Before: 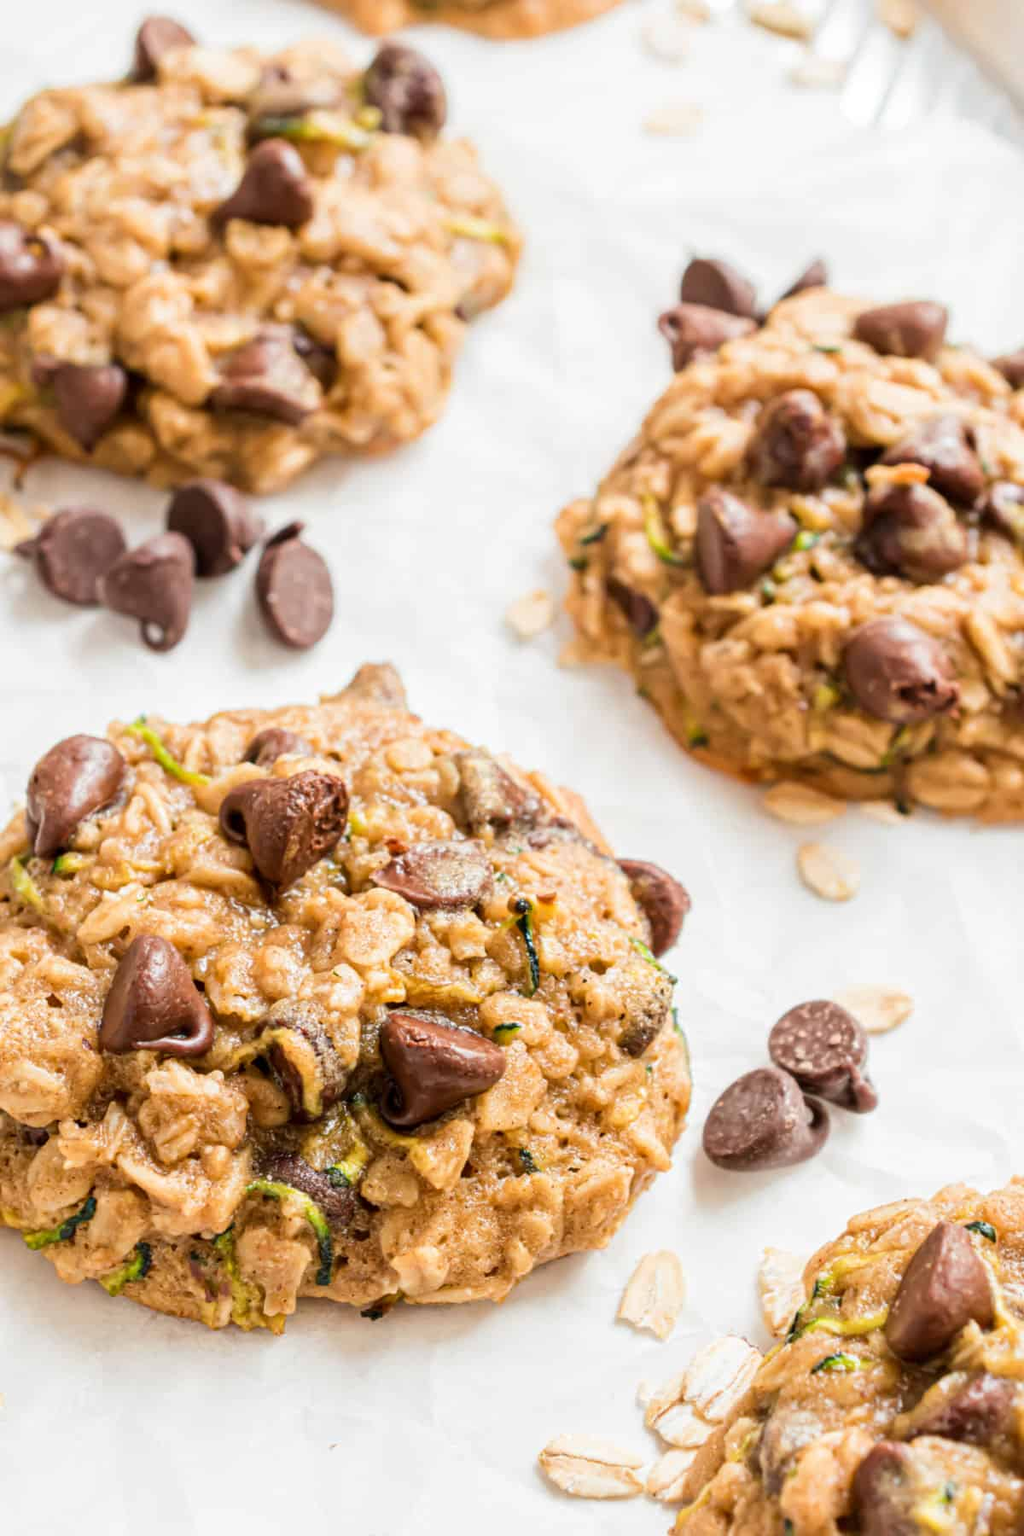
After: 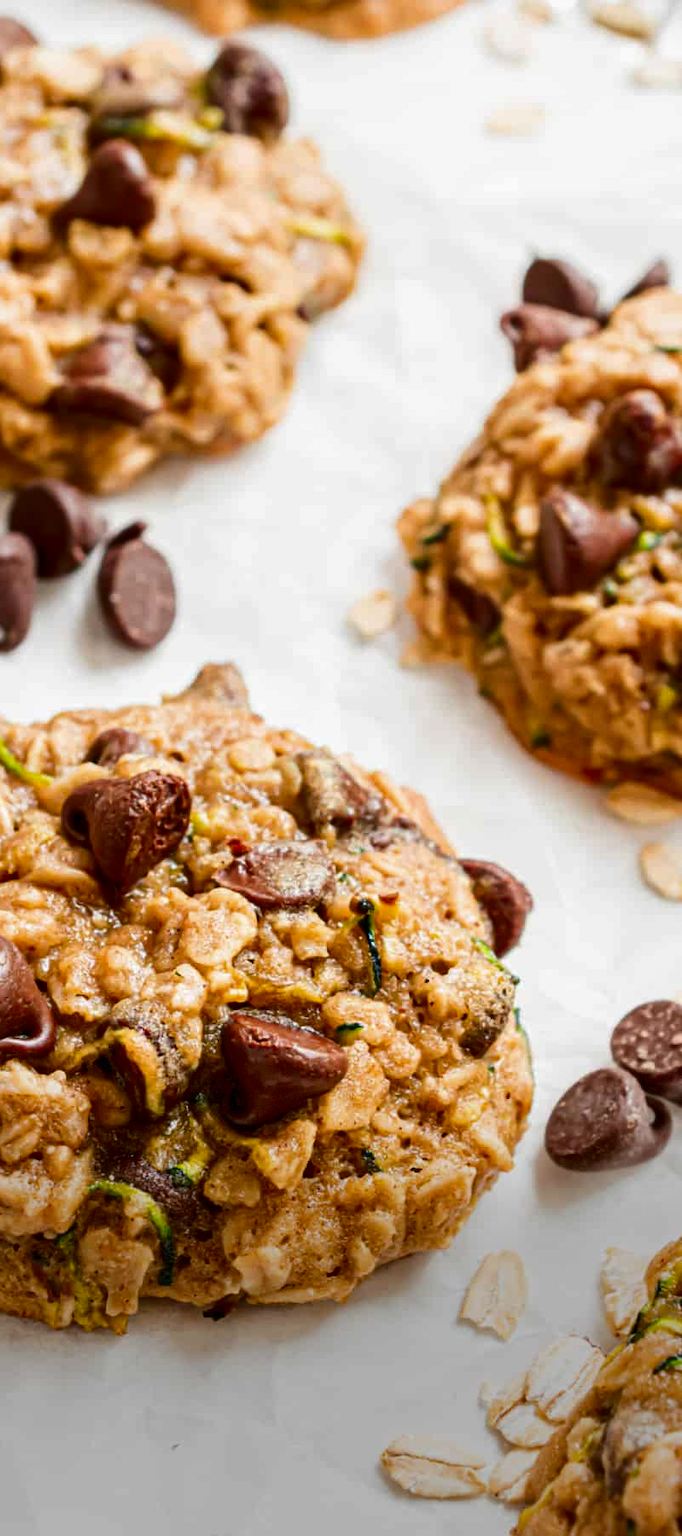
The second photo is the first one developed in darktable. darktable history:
vignetting: fall-off start 68.33%, fall-off radius 30%, saturation 0.042, center (-0.066, -0.311), width/height ratio 0.992, shape 0.85, dithering 8-bit output
crop and rotate: left 15.446%, right 17.836%
contrast brightness saturation: contrast 0.1, brightness -0.26, saturation 0.14
